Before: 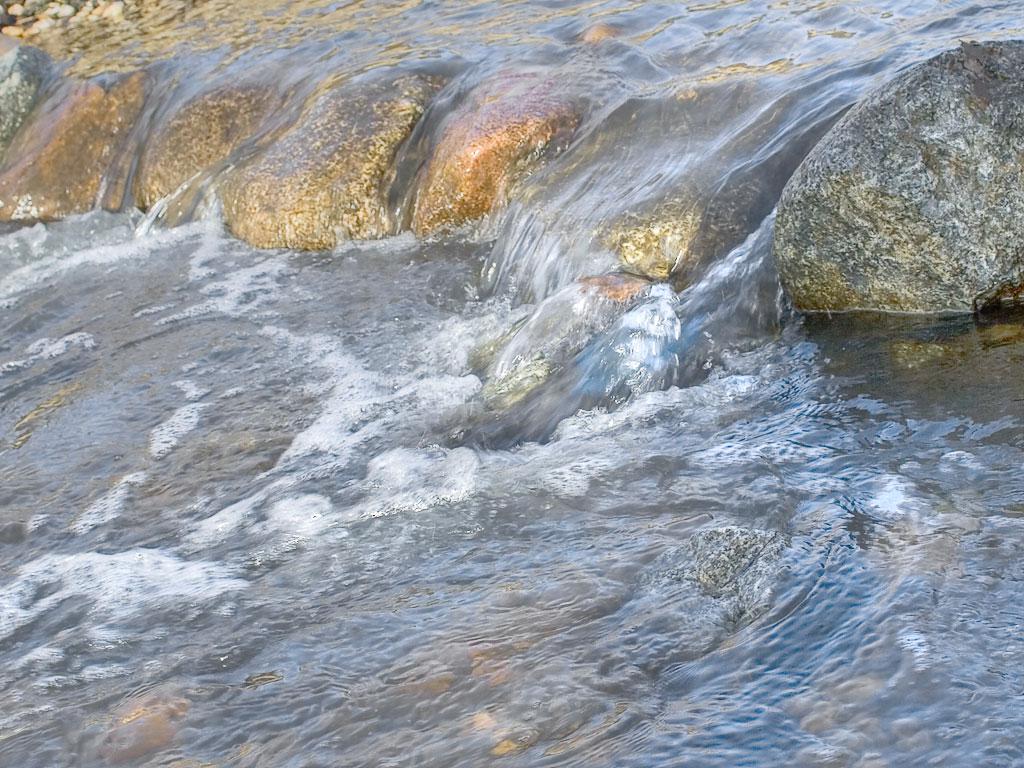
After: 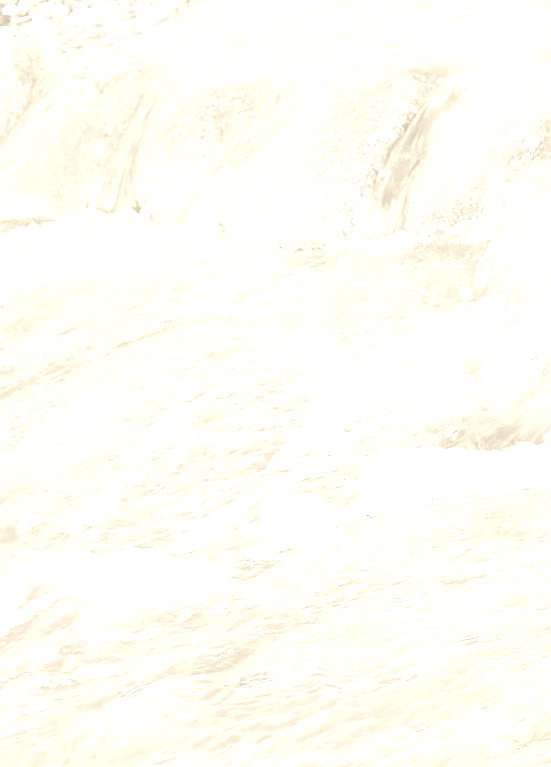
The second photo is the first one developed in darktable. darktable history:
colorize: hue 36°, saturation 71%, lightness 80.79%
color correction: highlights a* 0.816, highlights b* 2.78, saturation 1.1
base curve: curves: ch0 [(0, 0) (0.032, 0.025) (0.121, 0.166) (0.206, 0.329) (0.605, 0.79) (1, 1)], preserve colors none
crop: left 0.587%, right 45.588%, bottom 0.086%
